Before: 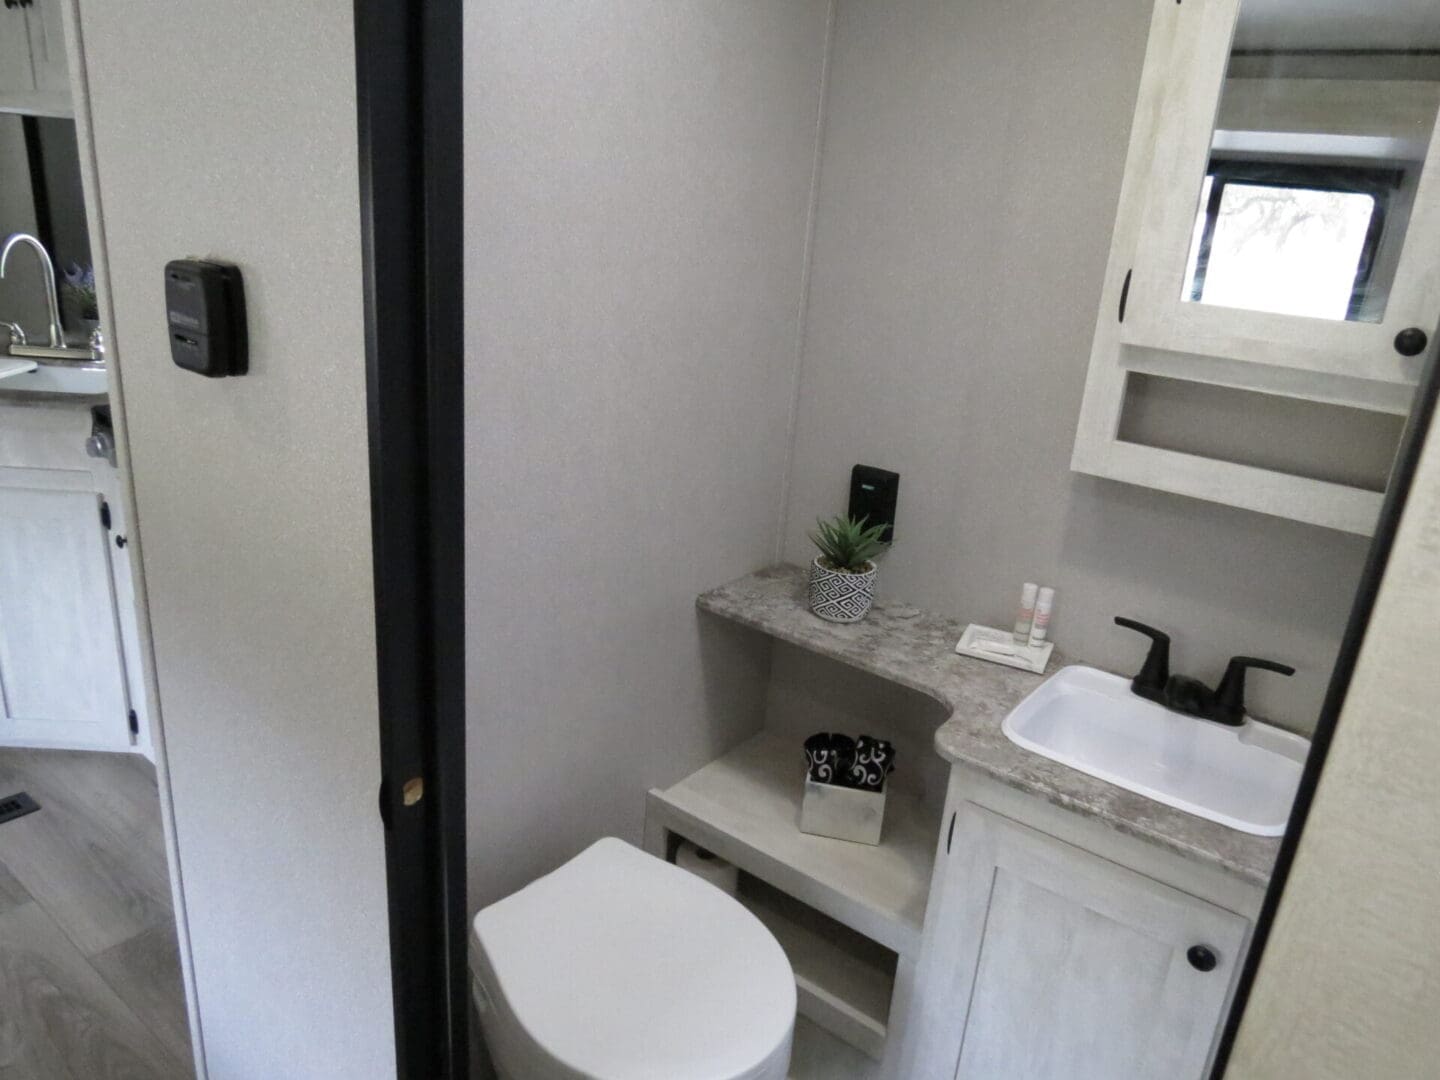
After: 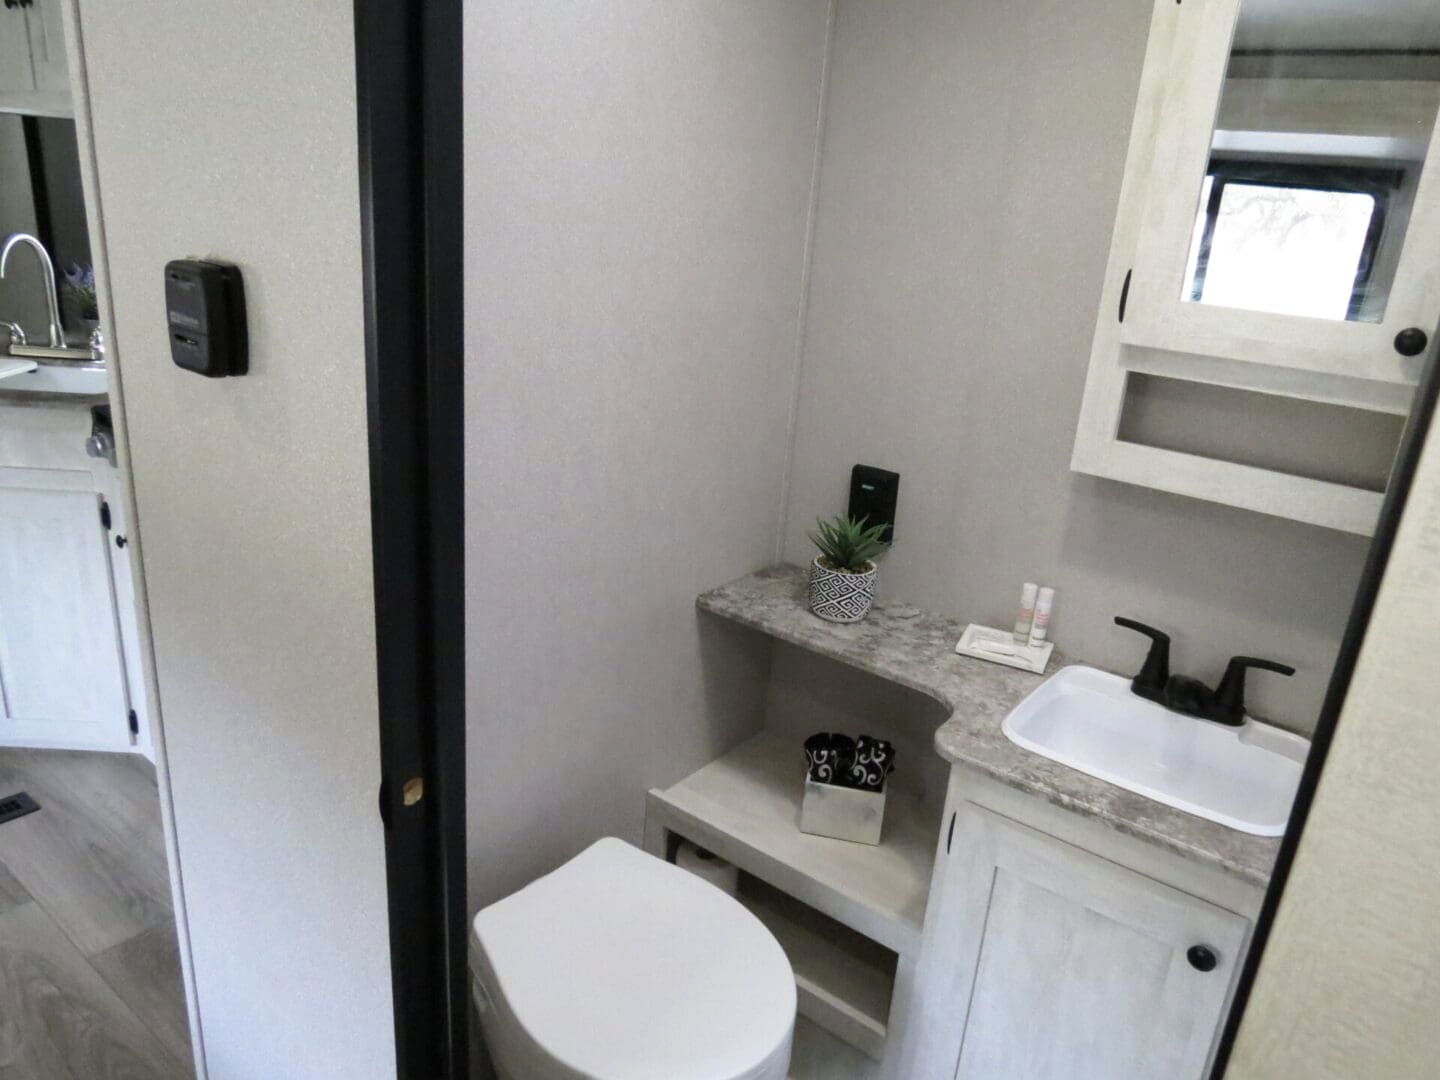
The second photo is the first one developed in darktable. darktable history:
color correction: highlights b* 0.023, saturation 1.08
contrast brightness saturation: contrast 0.152, brightness 0.052
